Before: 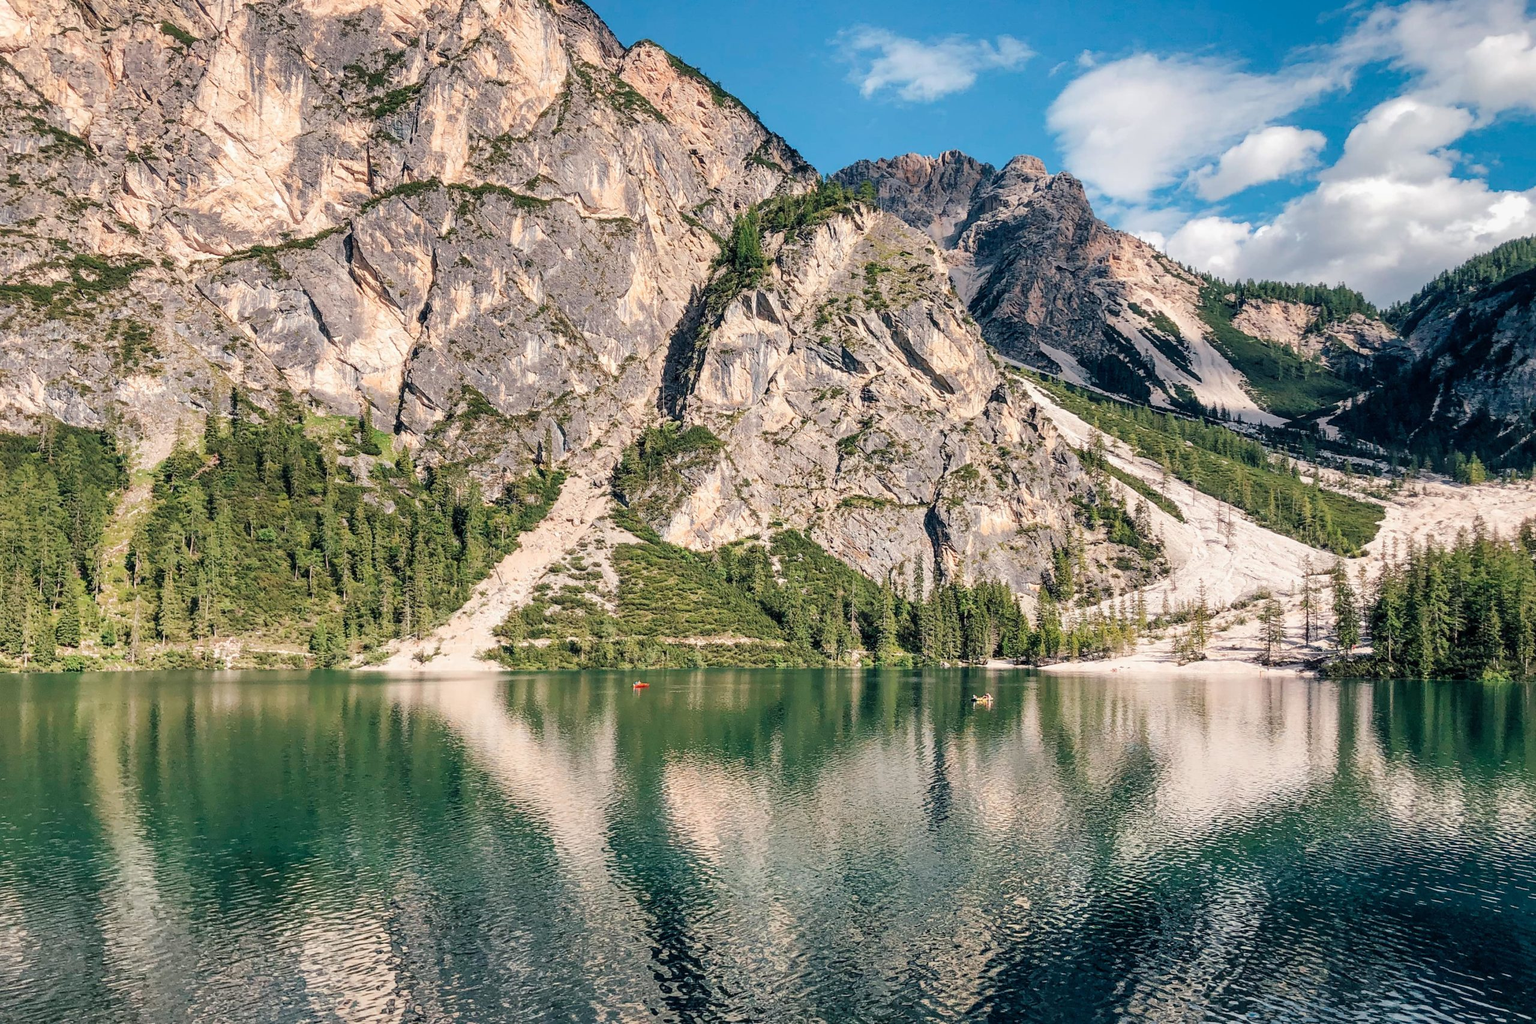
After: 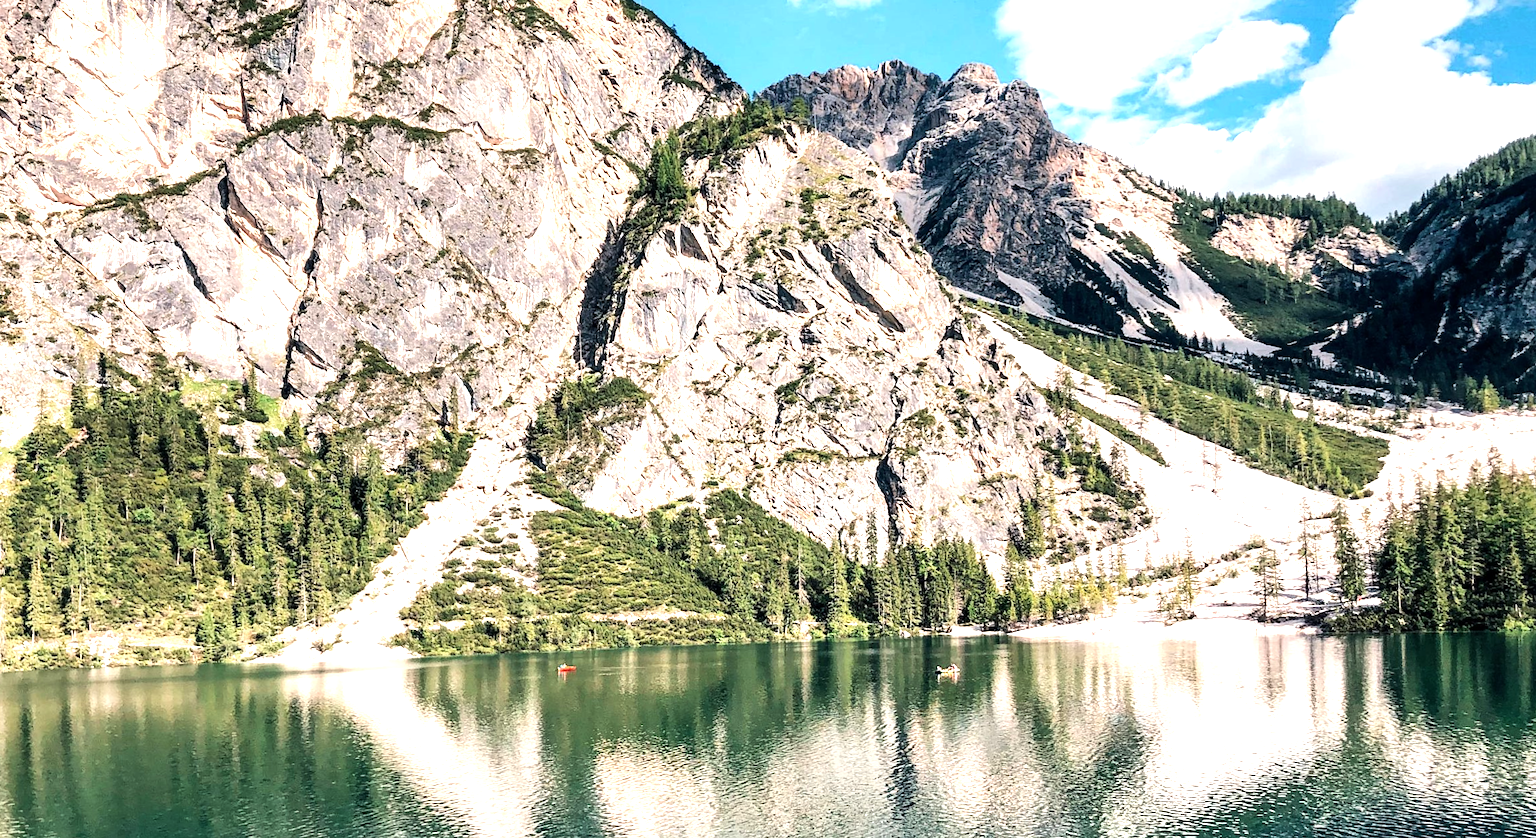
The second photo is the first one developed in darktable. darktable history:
rotate and perspective: rotation -2°, crop left 0.022, crop right 0.978, crop top 0.049, crop bottom 0.951
crop: left 8.155%, top 6.611%, bottom 15.385%
exposure: black level correction 0.001, exposure 0.5 EV, compensate exposure bias true, compensate highlight preservation false
white balance: emerald 1
tone equalizer: -8 EV -0.75 EV, -7 EV -0.7 EV, -6 EV -0.6 EV, -5 EV -0.4 EV, -3 EV 0.4 EV, -2 EV 0.6 EV, -1 EV 0.7 EV, +0 EV 0.75 EV, edges refinement/feathering 500, mask exposure compensation -1.57 EV, preserve details no
rgb levels: preserve colors max RGB
color zones: curves: ch0 [(0, 0.613) (0.01, 0.613) (0.245, 0.448) (0.498, 0.529) (0.642, 0.665) (0.879, 0.777) (0.99, 0.613)]; ch1 [(0, 0) (0.143, 0) (0.286, 0) (0.429, 0) (0.571, 0) (0.714, 0) (0.857, 0)], mix -93.41%
